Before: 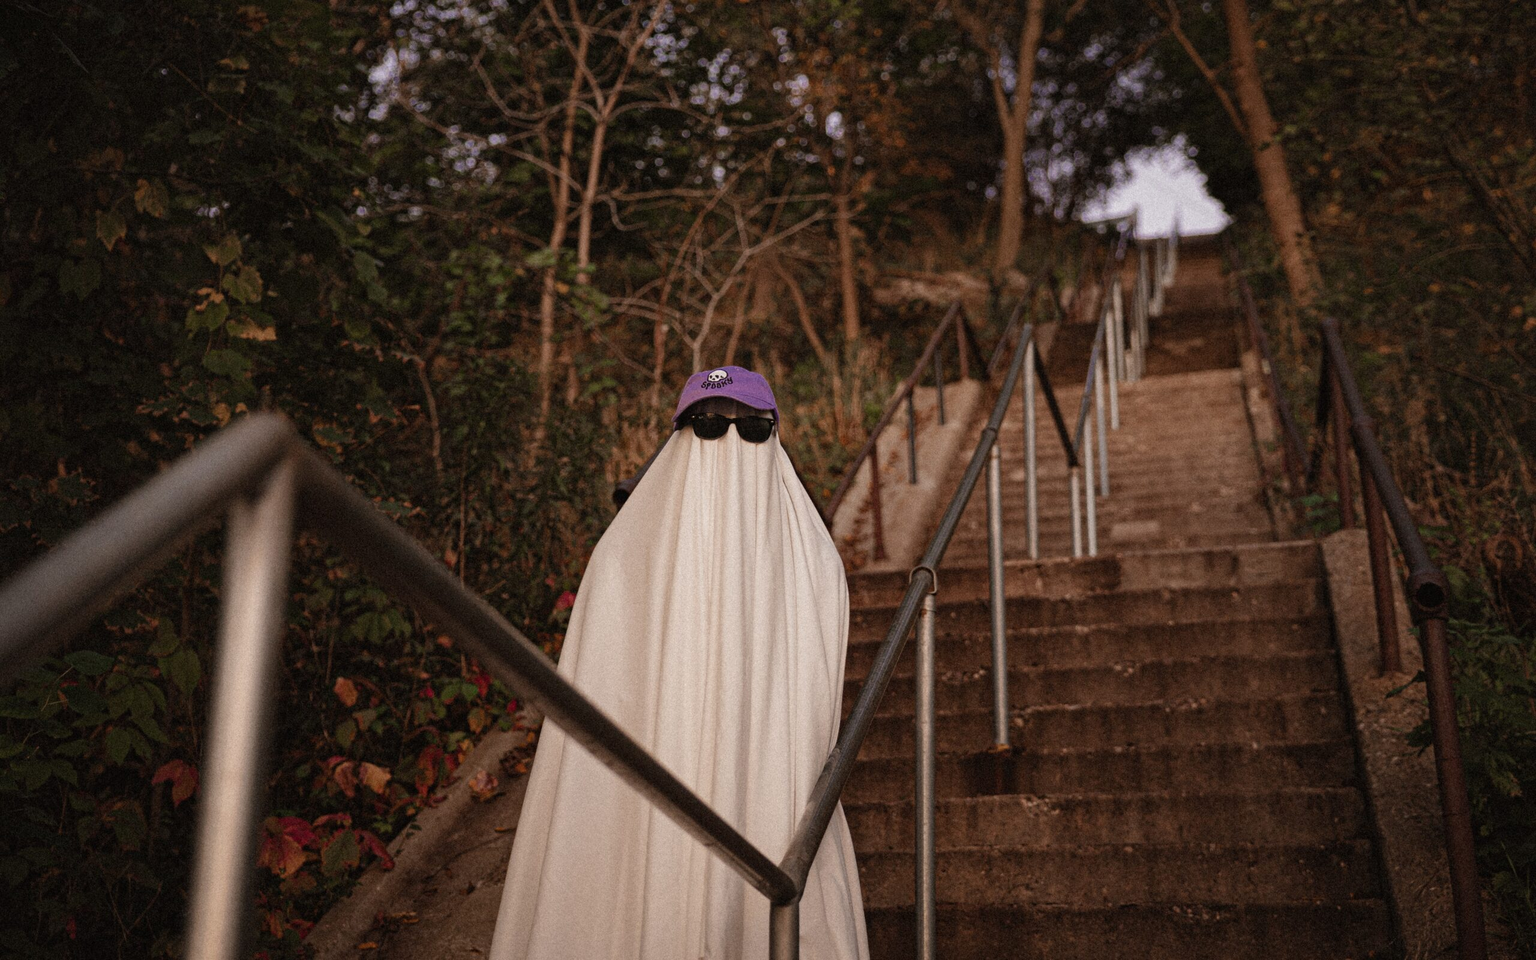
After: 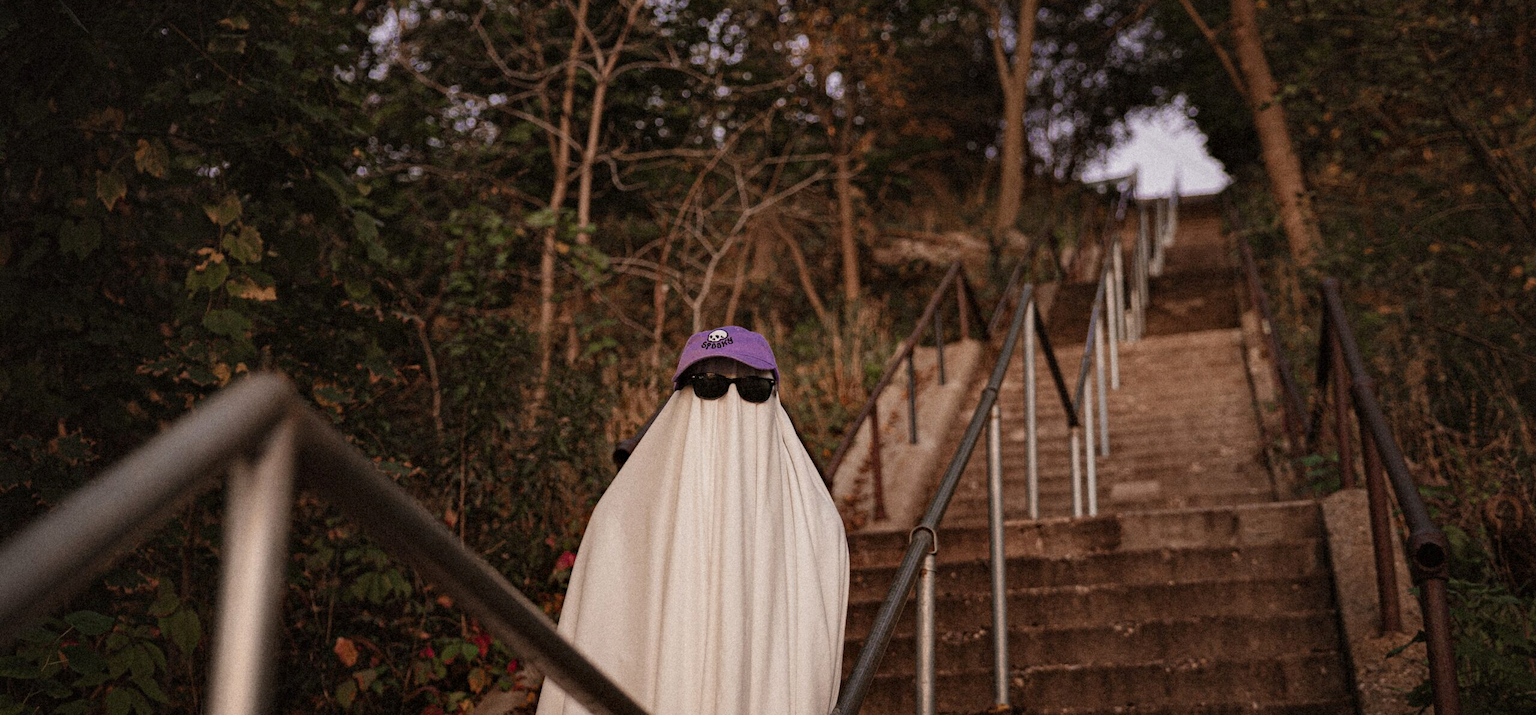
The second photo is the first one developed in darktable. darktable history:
local contrast: highlights 62%, shadows 111%, detail 106%, midtone range 0.526
base curve: curves: ch0 [(0, 0) (0.472, 0.508) (1, 1)], preserve colors average RGB
crop: top 4.195%, bottom 21.207%
